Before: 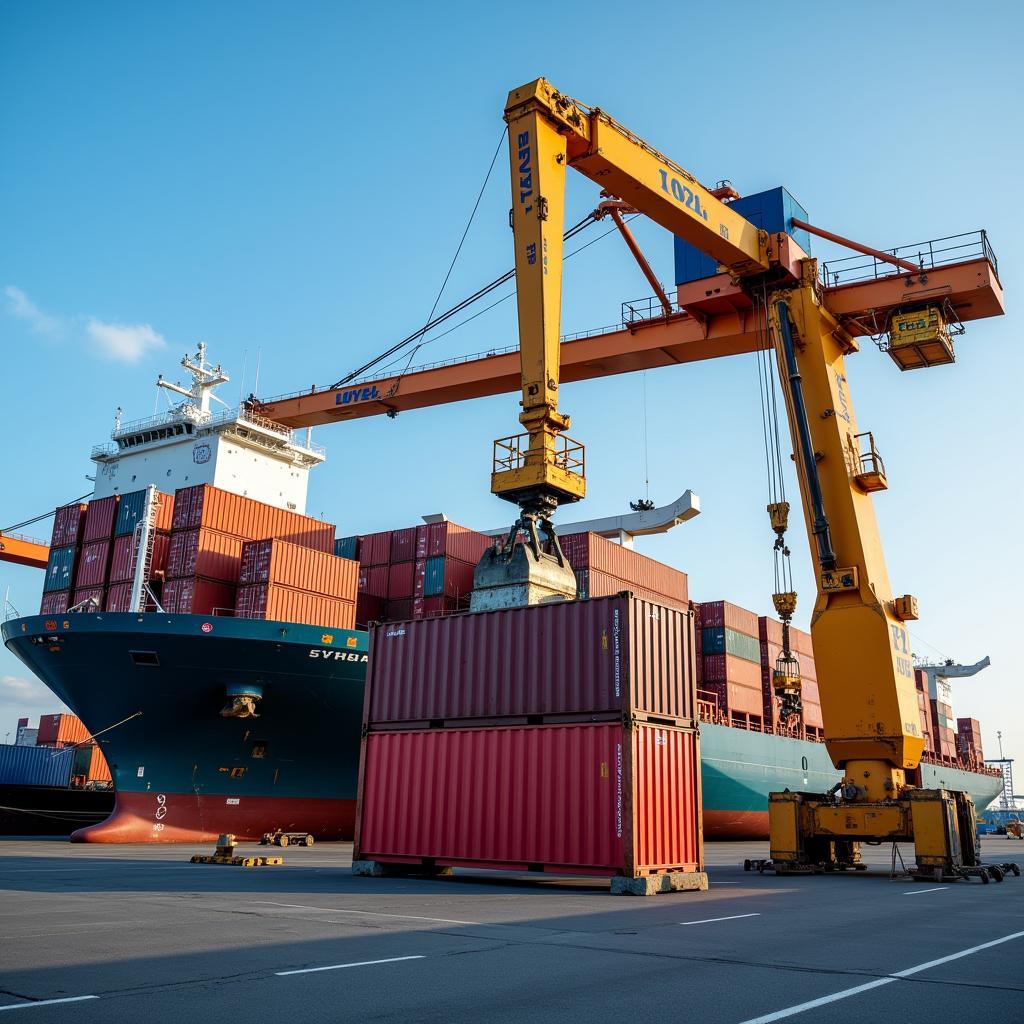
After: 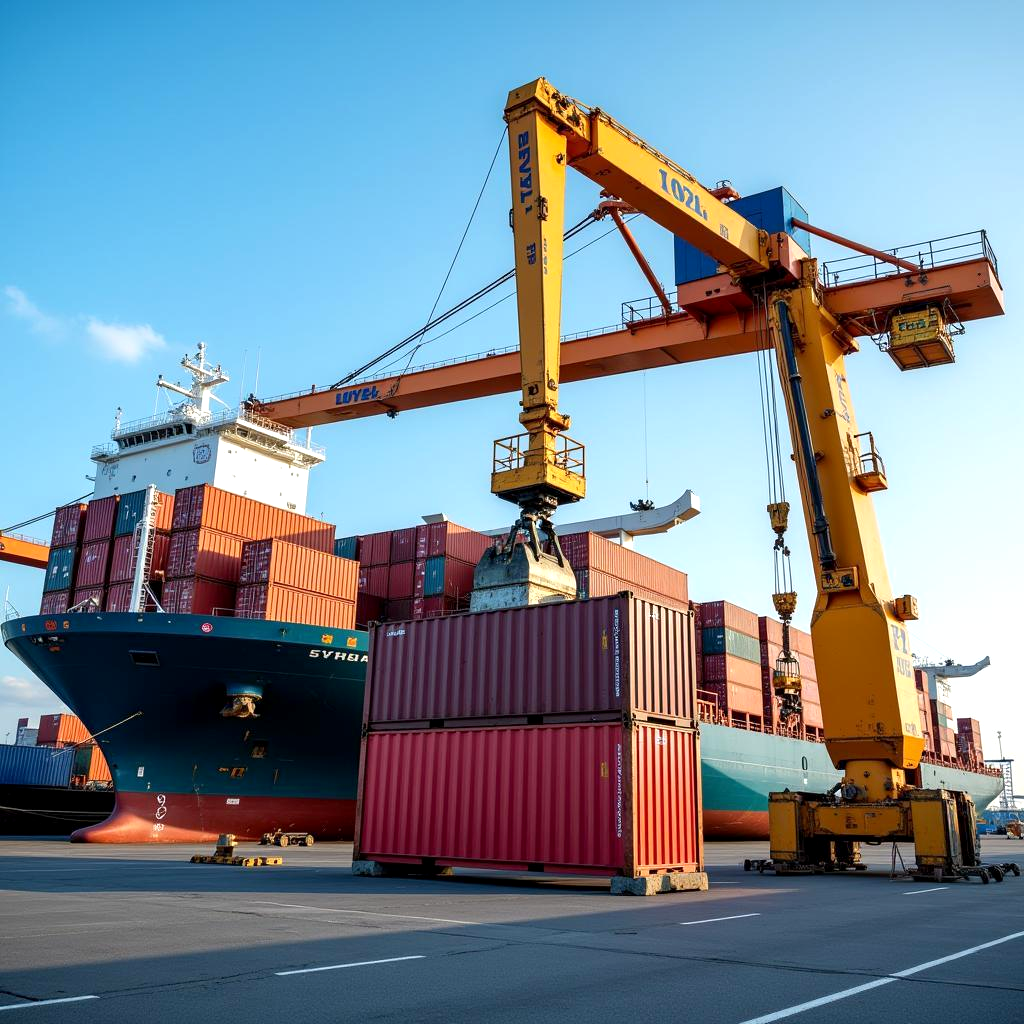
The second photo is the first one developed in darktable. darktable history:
exposure: black level correction 0.001, exposure 0.3 EV, compensate highlight preservation false
